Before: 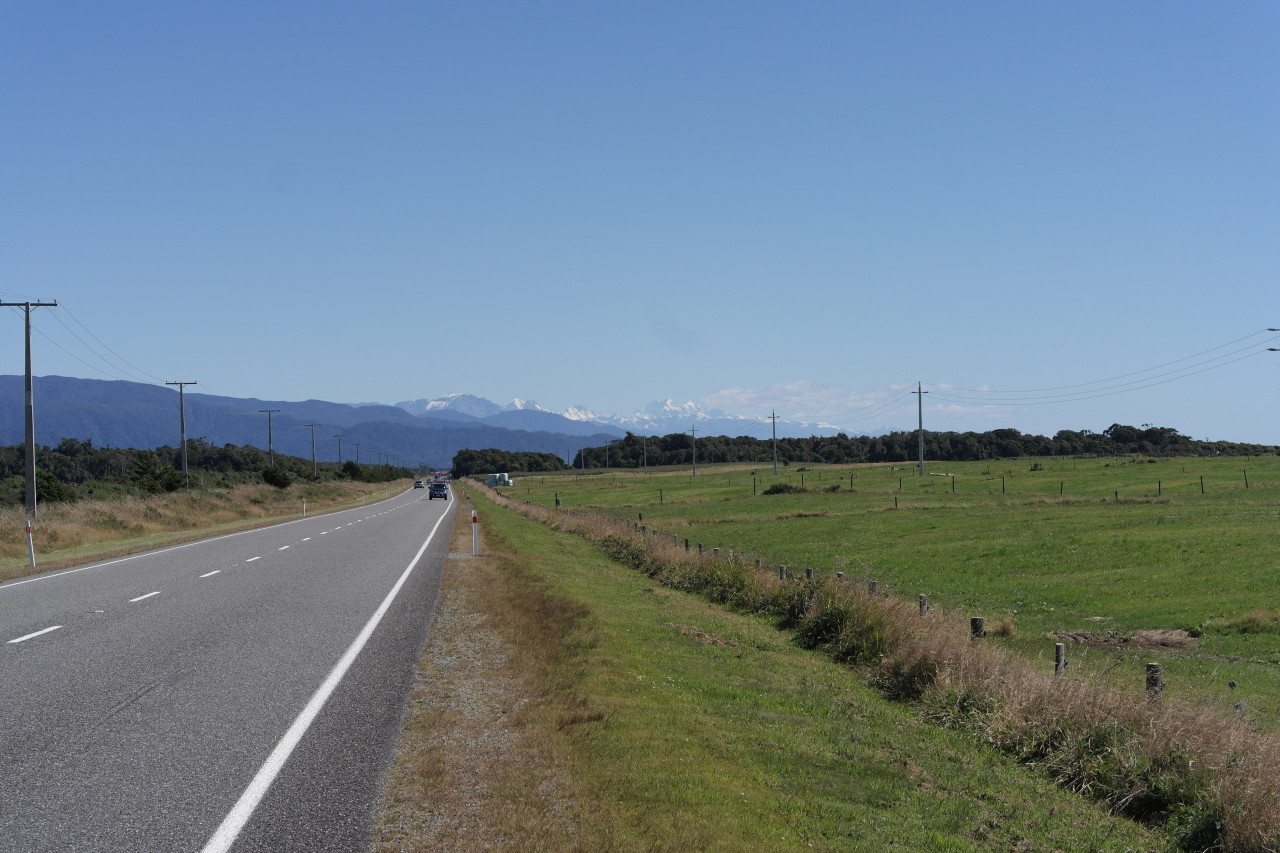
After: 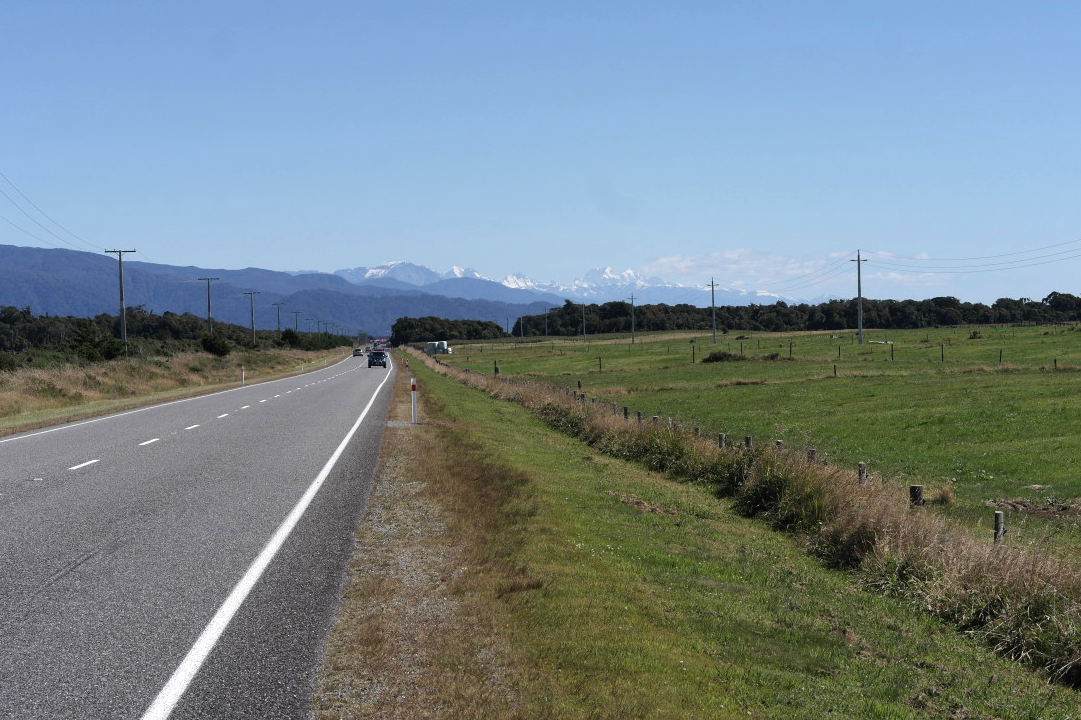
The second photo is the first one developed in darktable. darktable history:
tone equalizer: -8 EV -0.417 EV, -7 EV -0.389 EV, -6 EV -0.333 EV, -5 EV -0.222 EV, -3 EV 0.222 EV, -2 EV 0.333 EV, -1 EV 0.389 EV, +0 EV 0.417 EV, edges refinement/feathering 500, mask exposure compensation -1.57 EV, preserve details no
crop and rotate: left 4.842%, top 15.51%, right 10.668%
